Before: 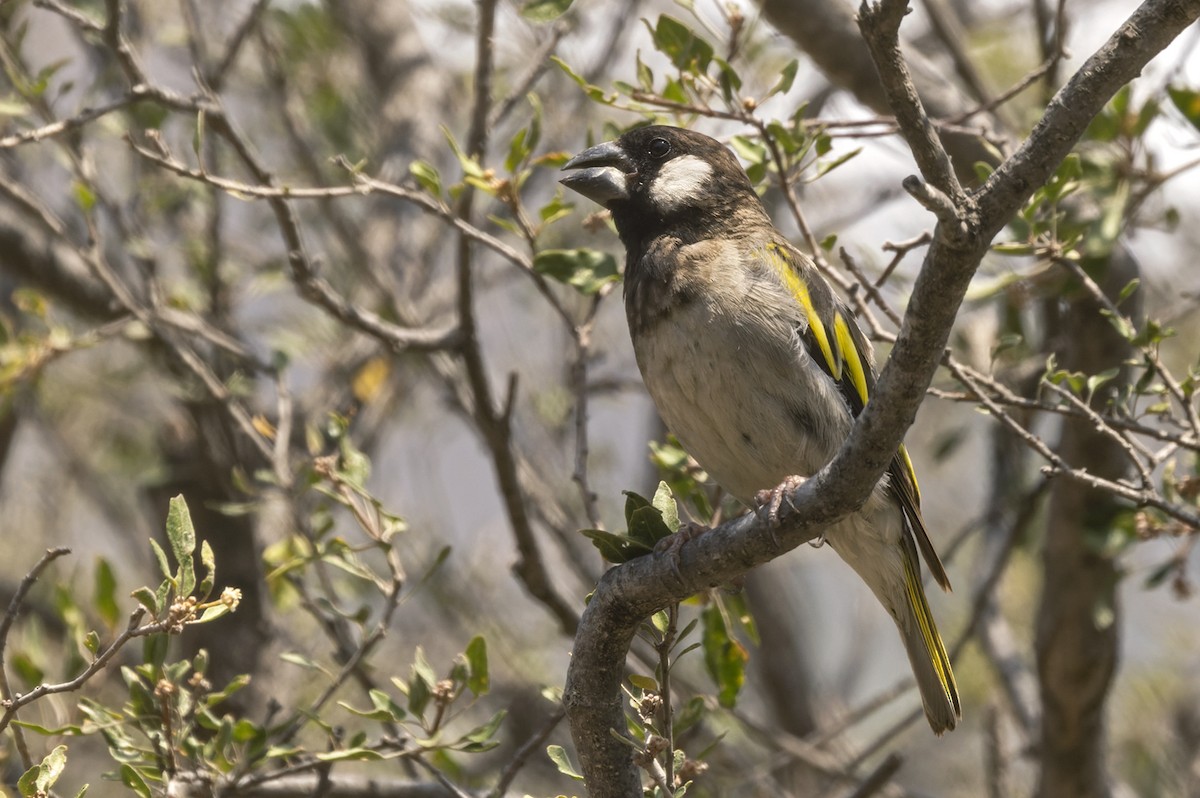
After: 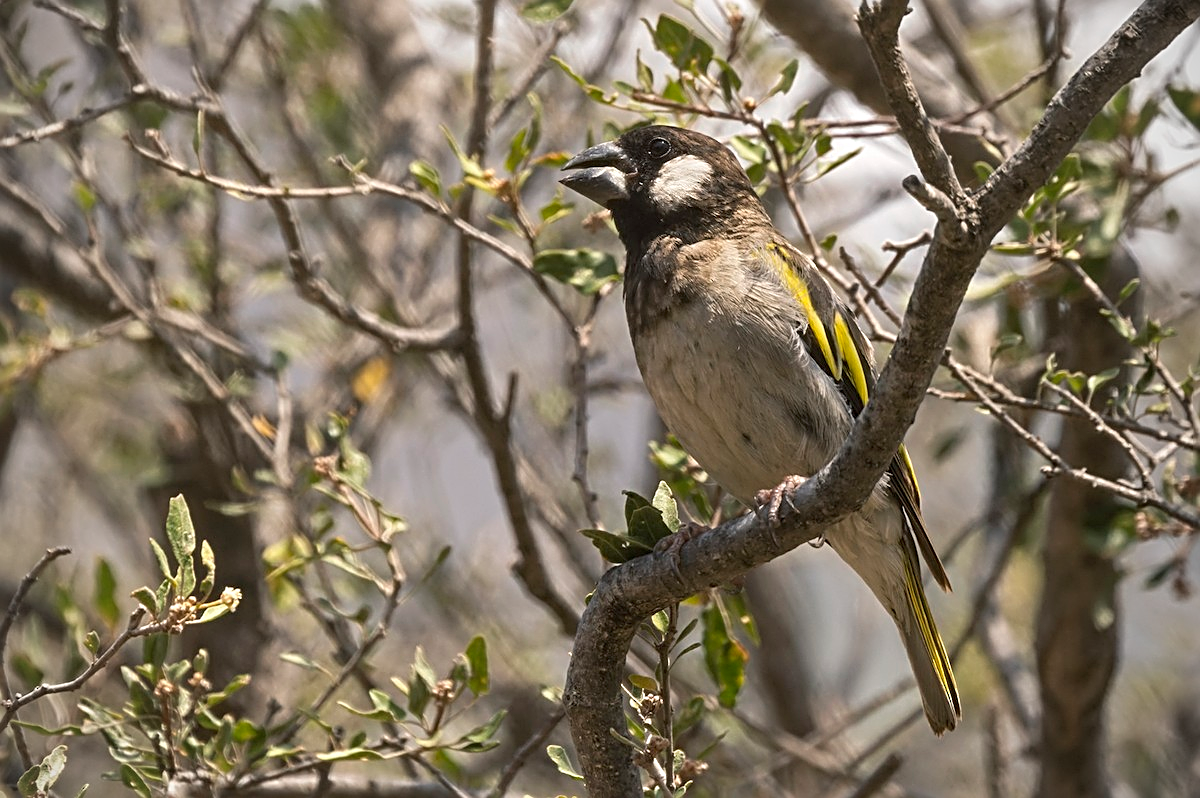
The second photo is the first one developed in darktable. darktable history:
sharpen: radius 2.595, amount 0.694
vignetting: unbound false
